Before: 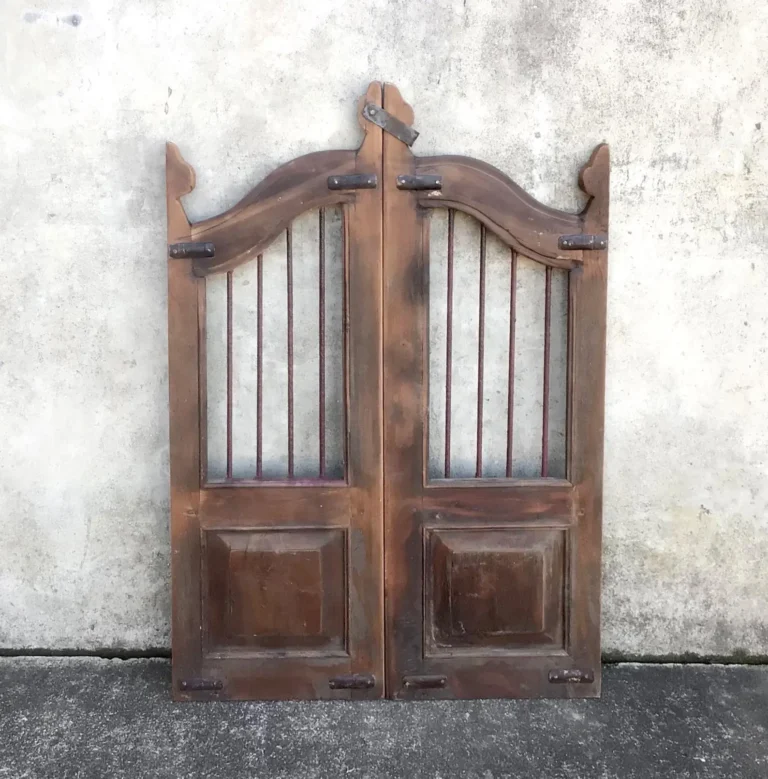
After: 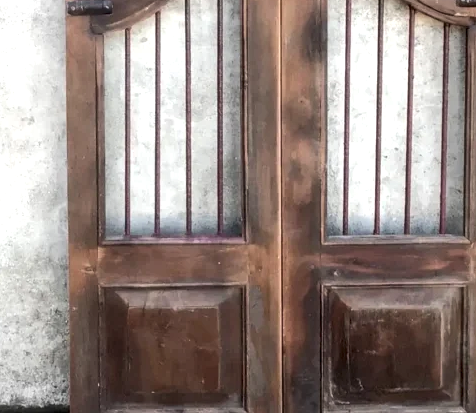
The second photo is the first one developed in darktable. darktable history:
crop: left 13.312%, top 31.28%, right 24.627%, bottom 15.582%
local contrast: detail 130%
tone equalizer: -8 EV -0.417 EV, -7 EV -0.389 EV, -6 EV -0.333 EV, -5 EV -0.222 EV, -3 EV 0.222 EV, -2 EV 0.333 EV, -1 EV 0.389 EV, +0 EV 0.417 EV, edges refinement/feathering 500, mask exposure compensation -1.57 EV, preserve details no
